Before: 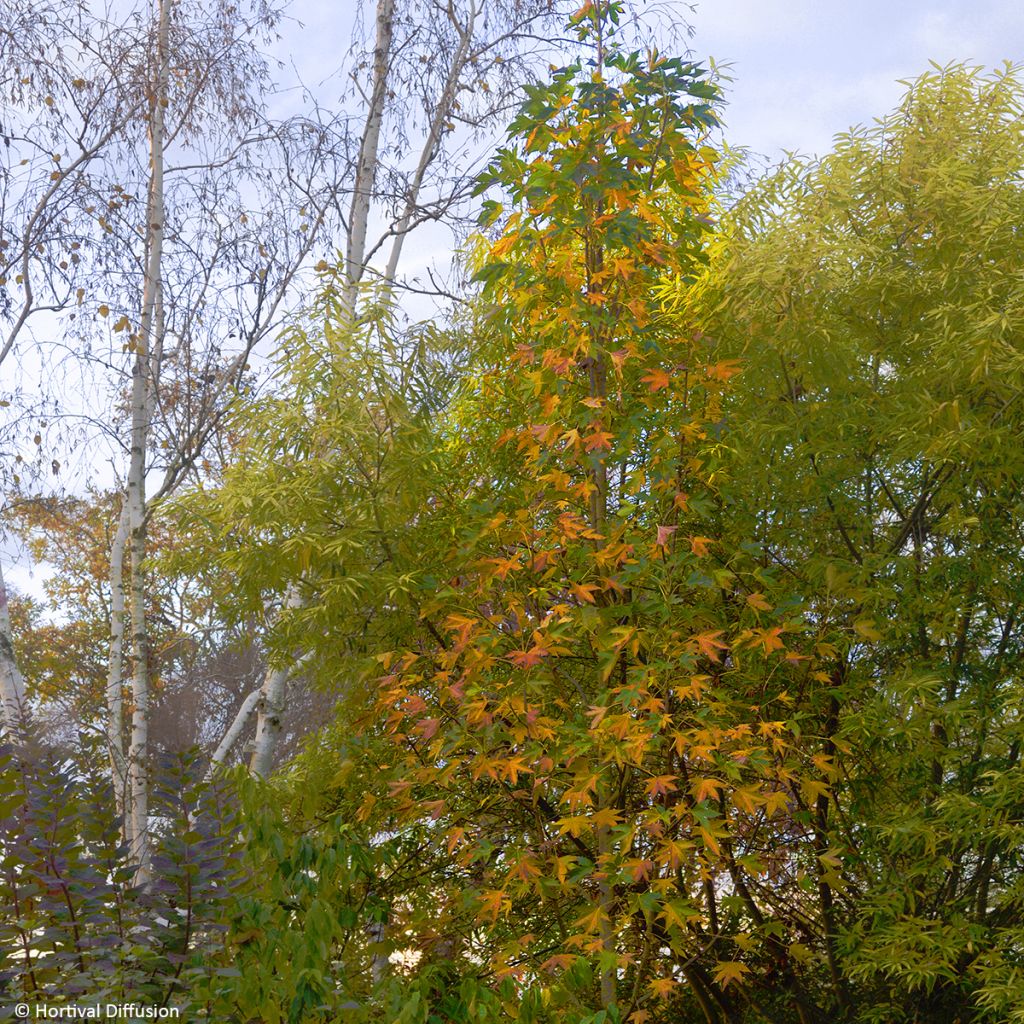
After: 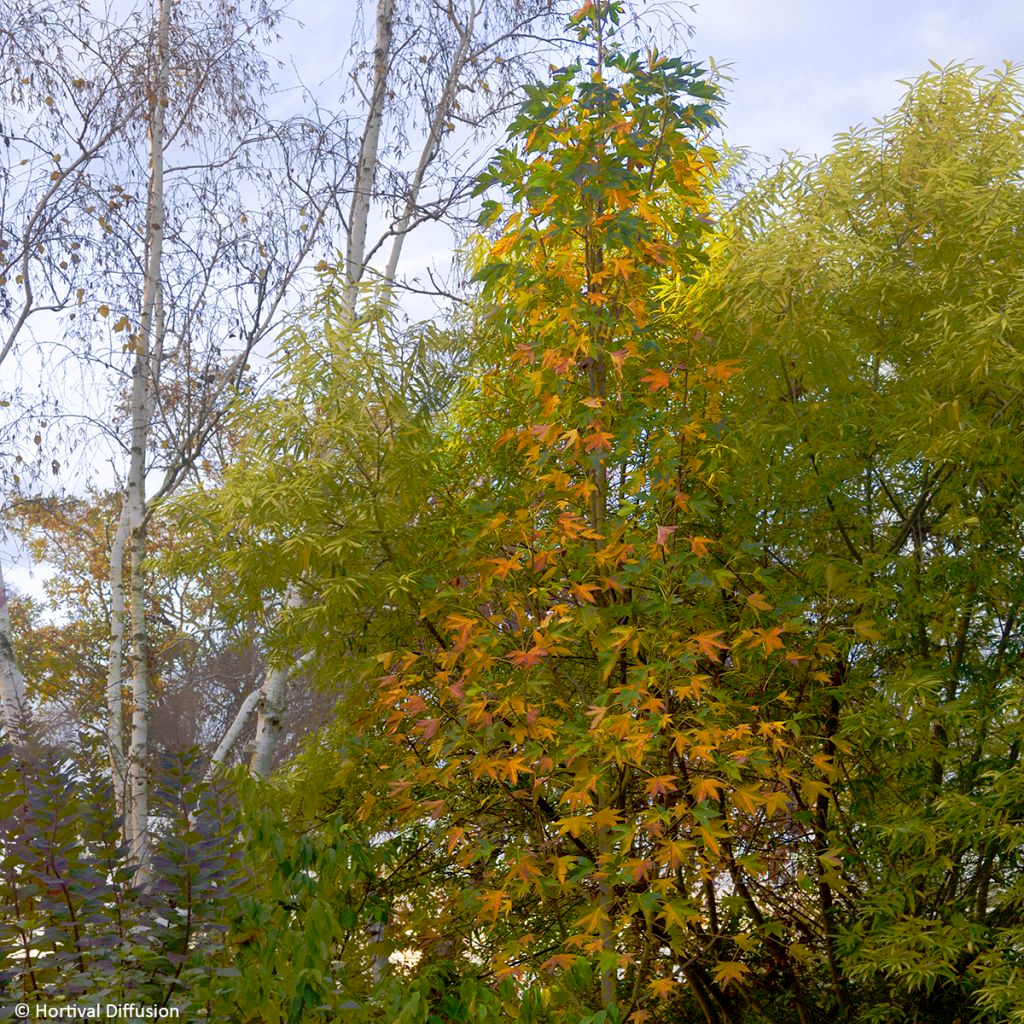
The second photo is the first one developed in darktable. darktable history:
exposure: black level correction 0.005, exposure 0.017 EV, compensate exposure bias true, compensate highlight preservation false
